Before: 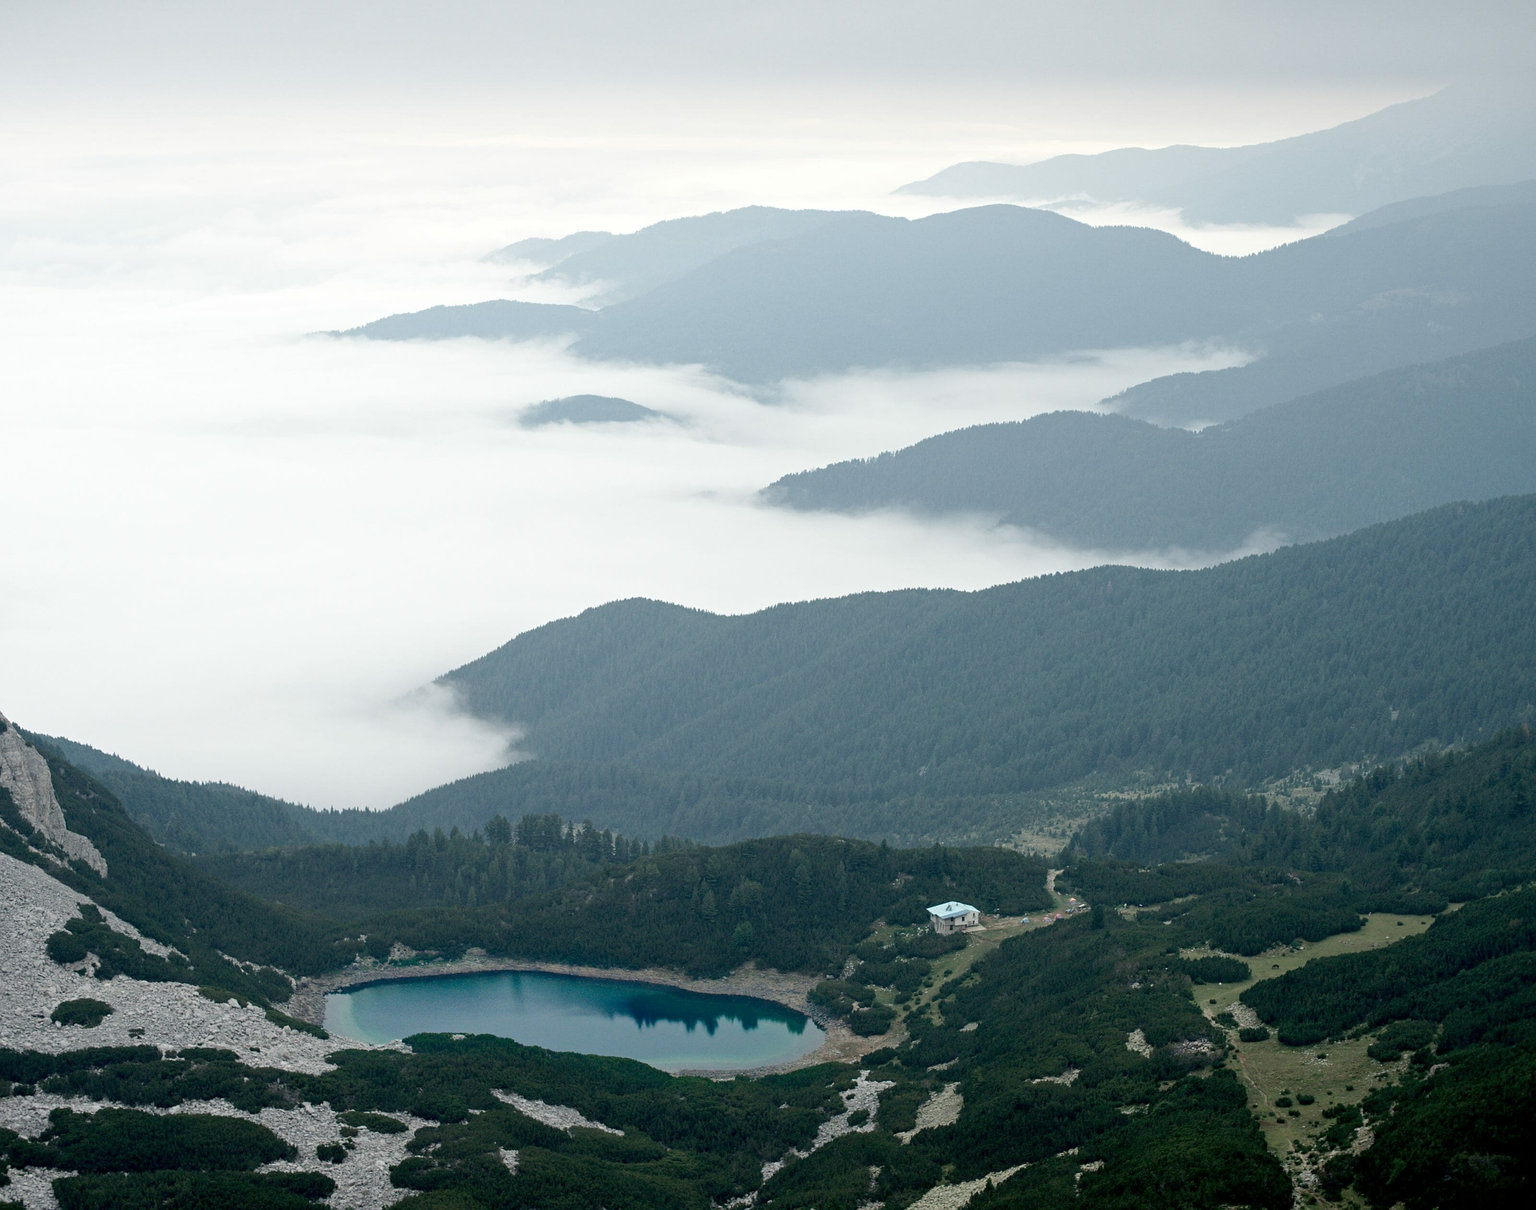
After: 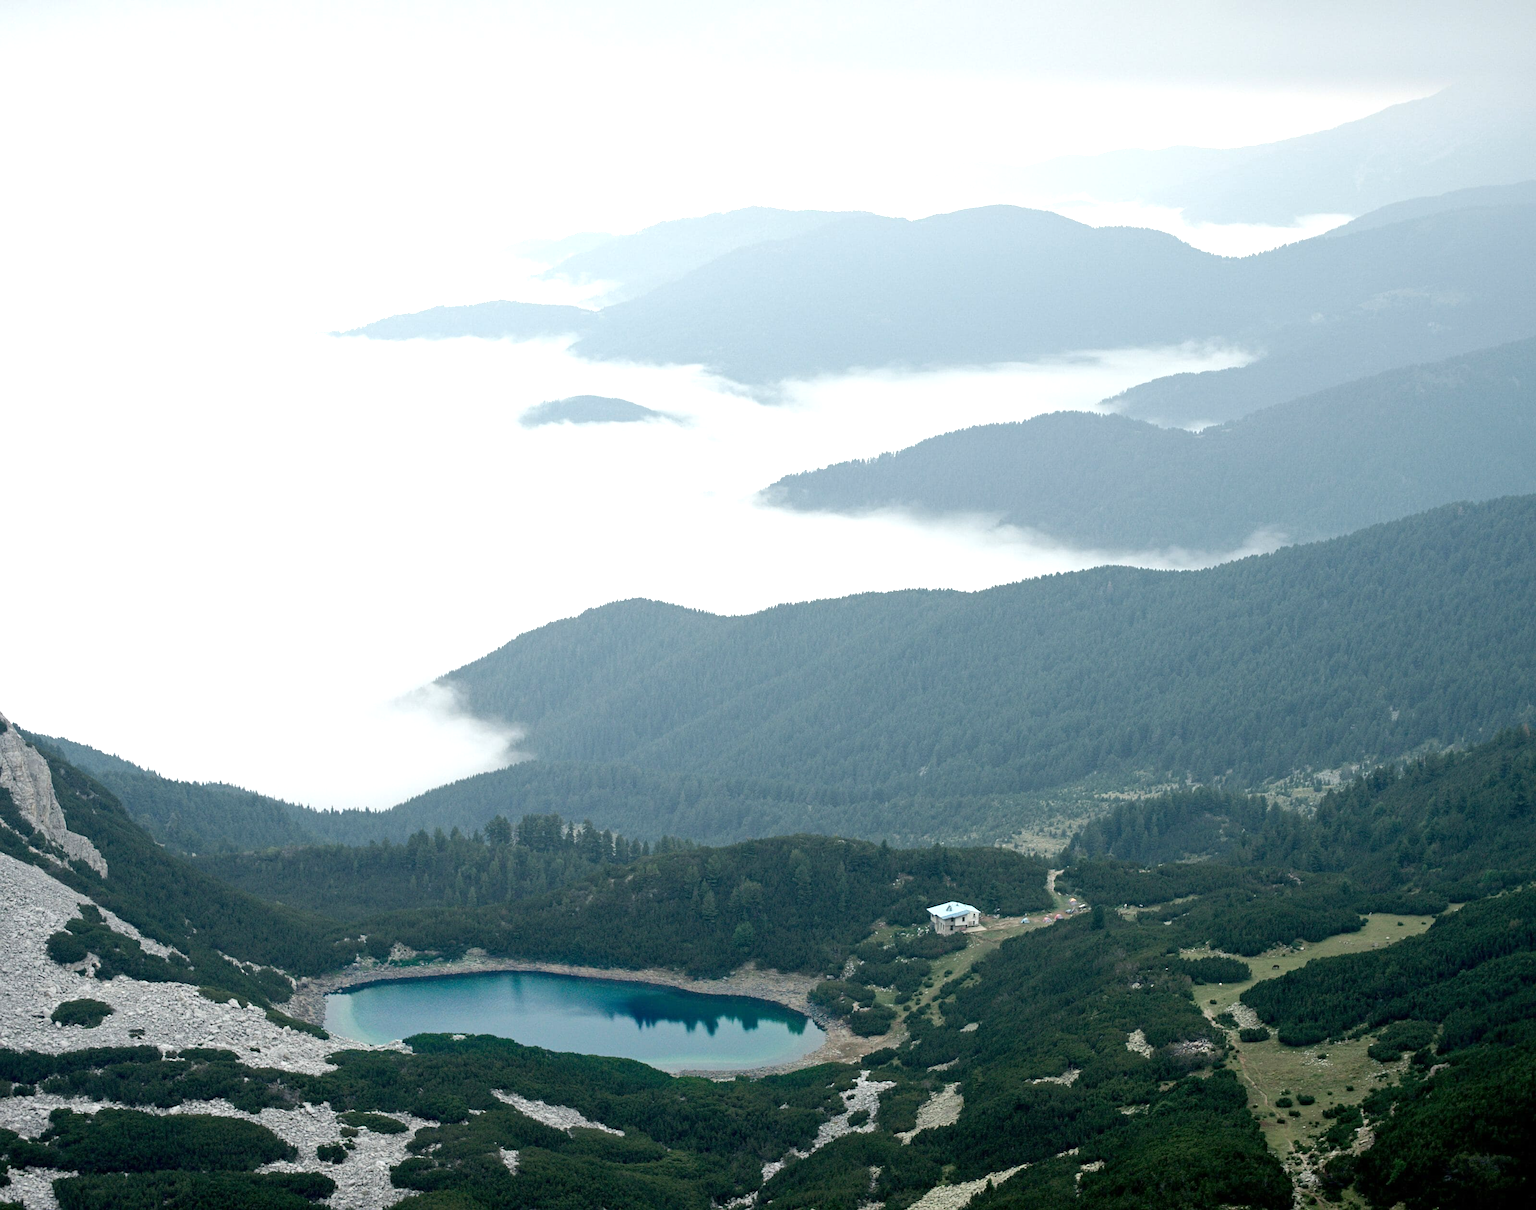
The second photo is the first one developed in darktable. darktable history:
exposure: exposure 0.562 EV, compensate exposure bias true, compensate highlight preservation false
